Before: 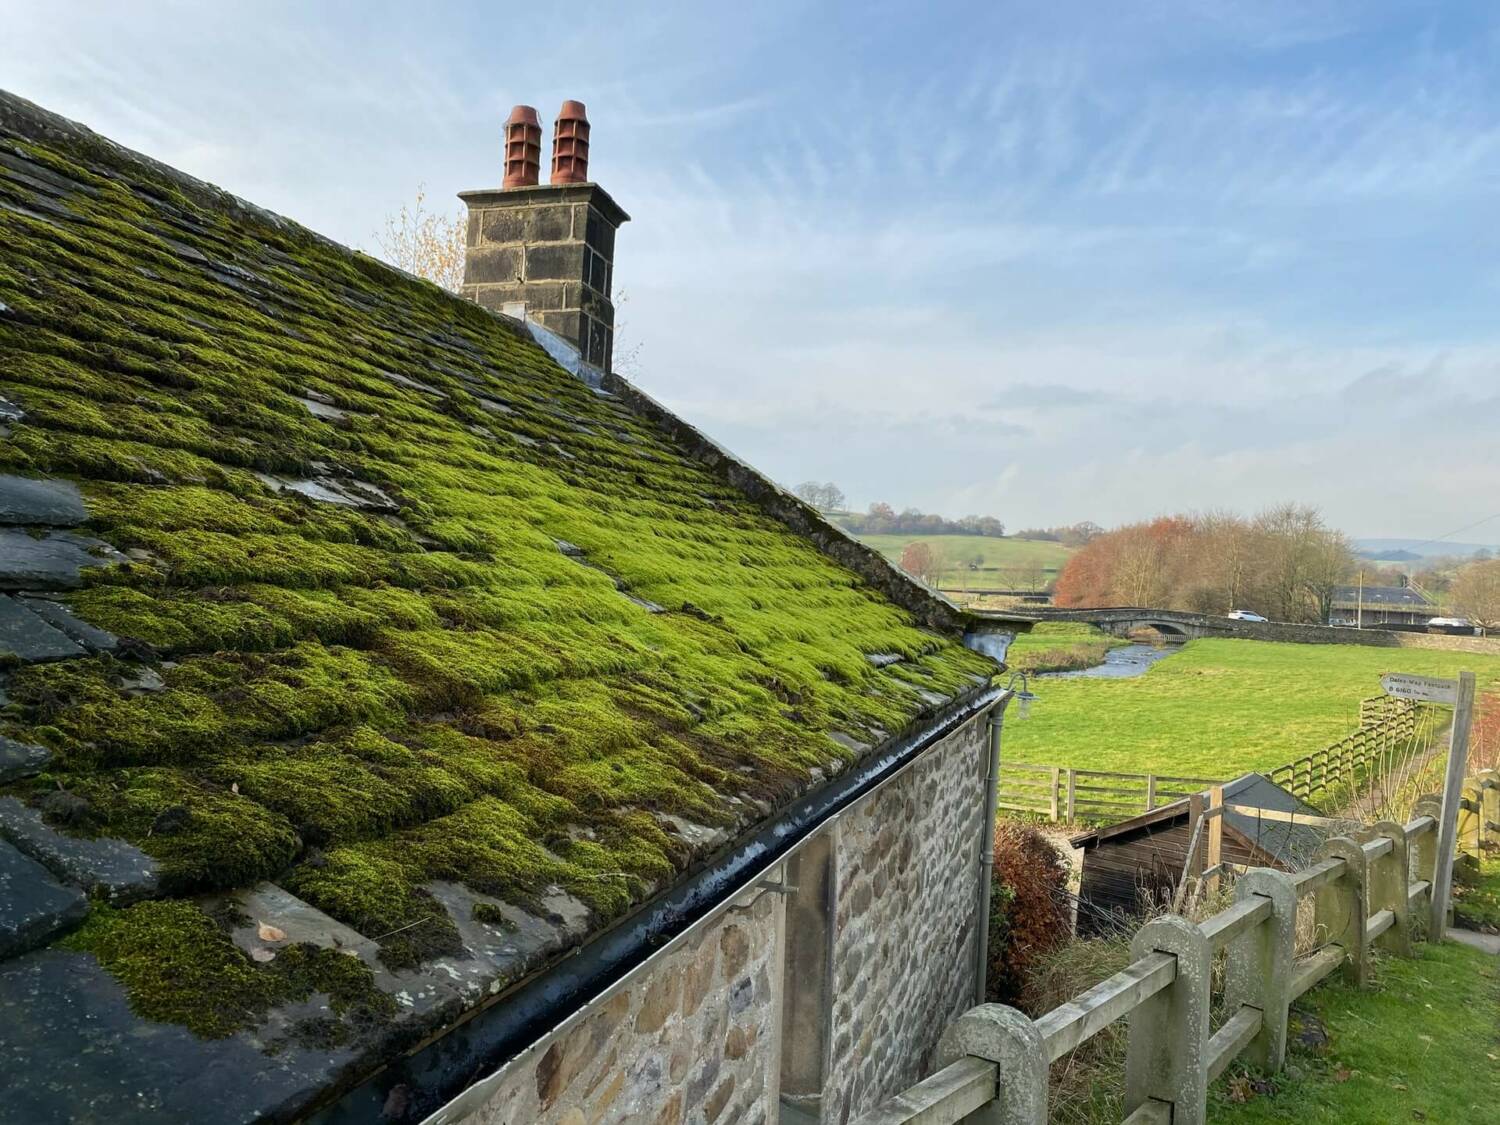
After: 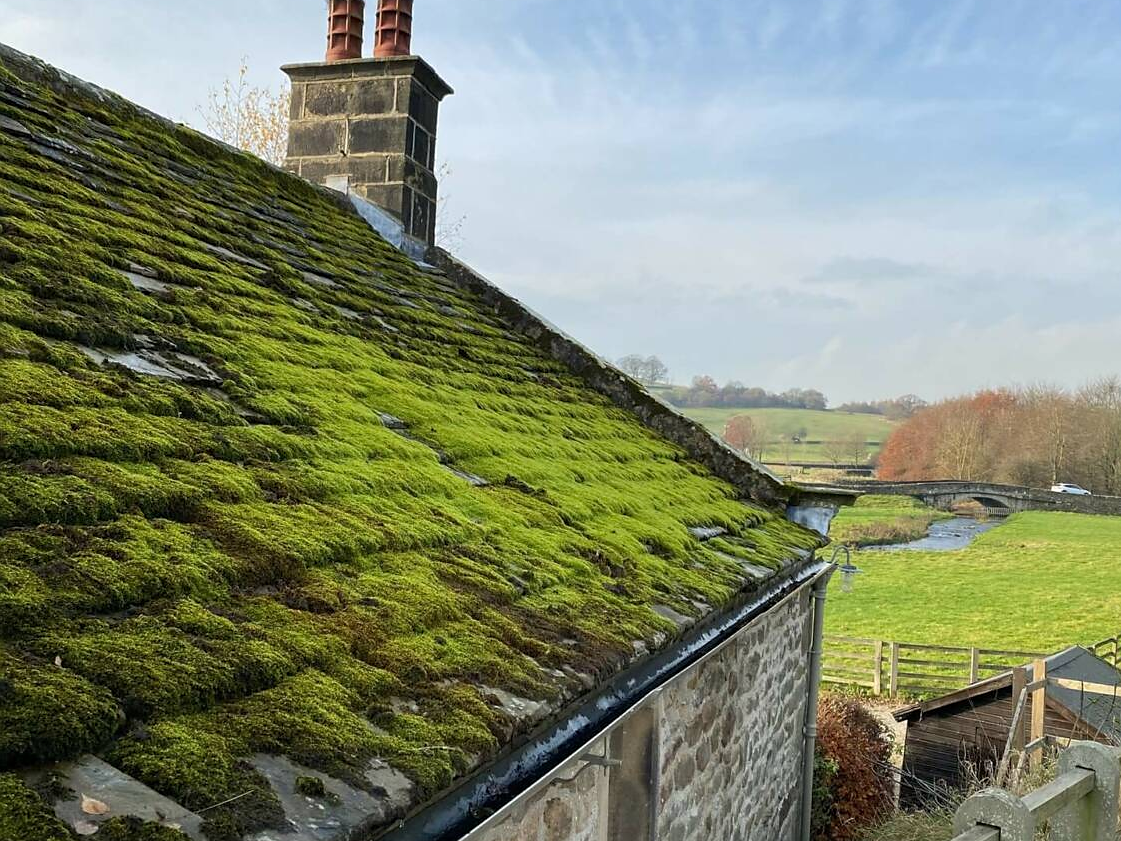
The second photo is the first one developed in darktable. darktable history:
crop and rotate: left 11.831%, top 11.346%, right 13.429%, bottom 13.899%
sharpen: radius 1.458, amount 0.398, threshold 1.271
